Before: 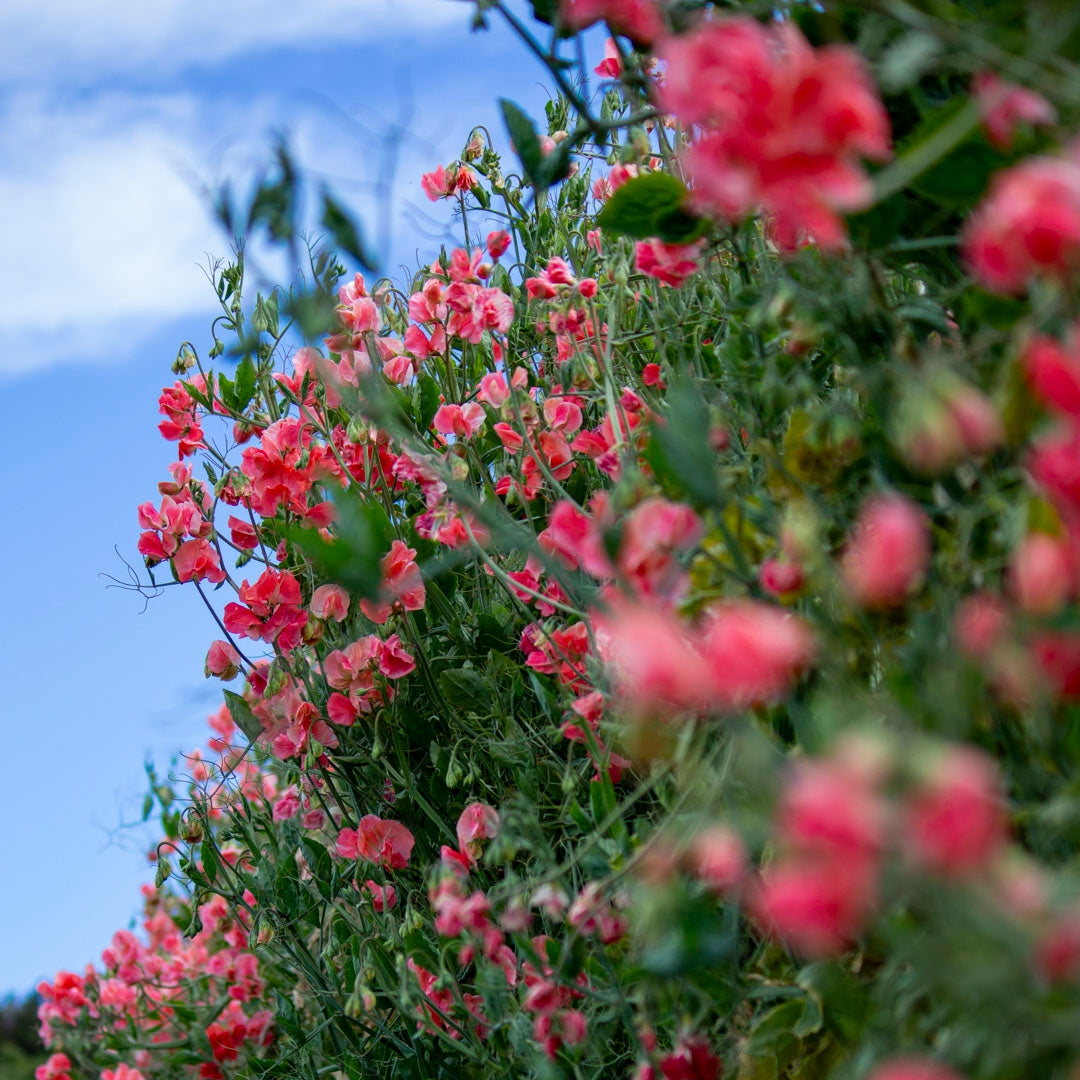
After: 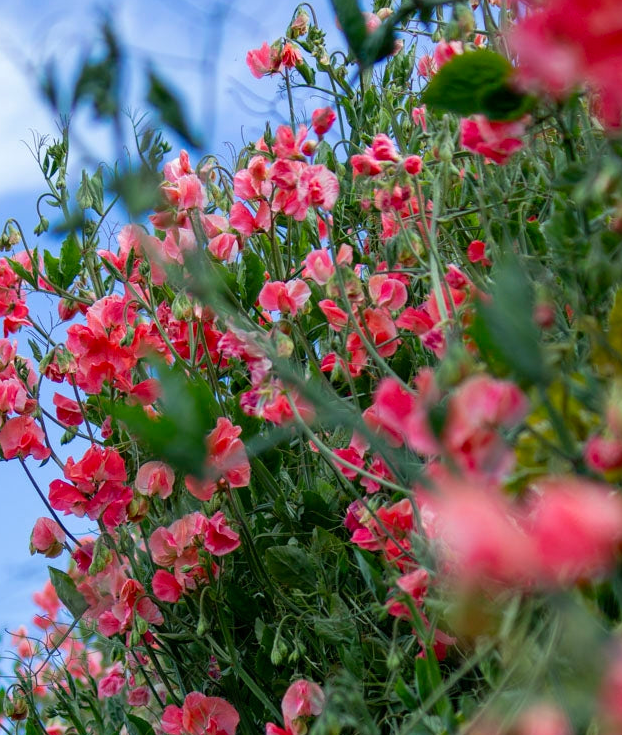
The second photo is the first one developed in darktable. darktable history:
crop: left 16.215%, top 11.399%, right 26.128%, bottom 20.513%
color zones: curves: ch1 [(0, 0.513) (0.143, 0.524) (0.286, 0.511) (0.429, 0.506) (0.571, 0.503) (0.714, 0.503) (0.857, 0.508) (1, 0.513)]
